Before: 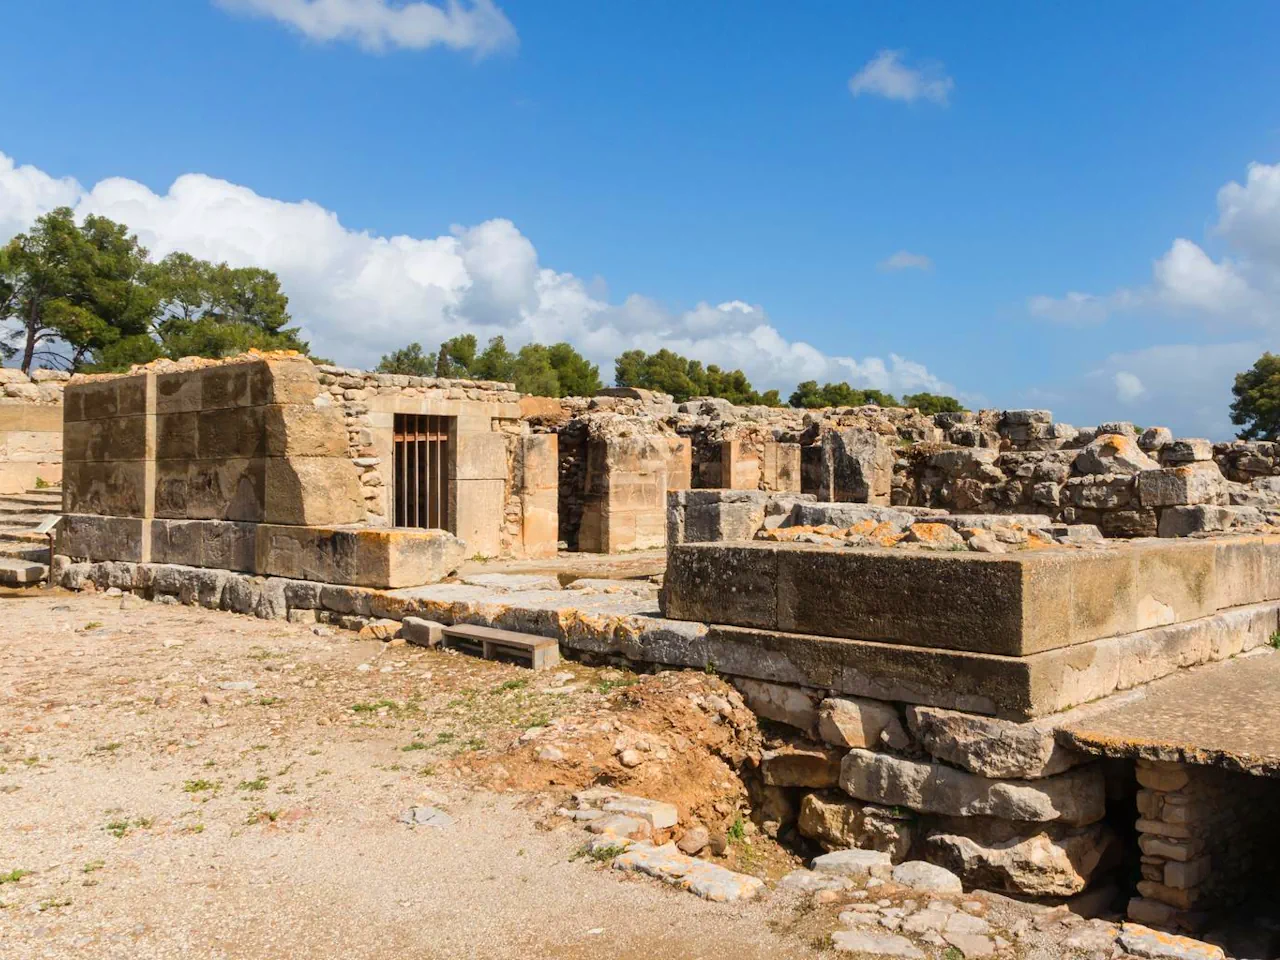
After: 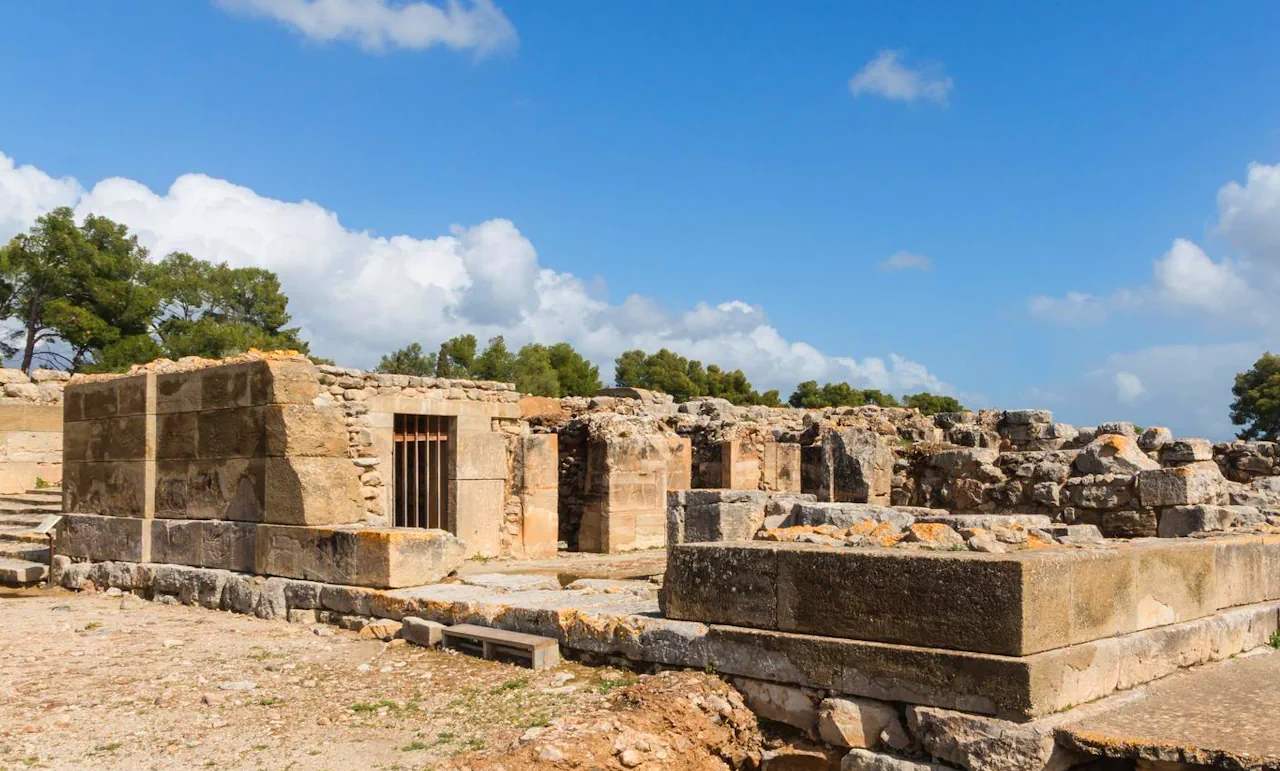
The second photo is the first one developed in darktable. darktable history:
crop: bottom 19.612%
